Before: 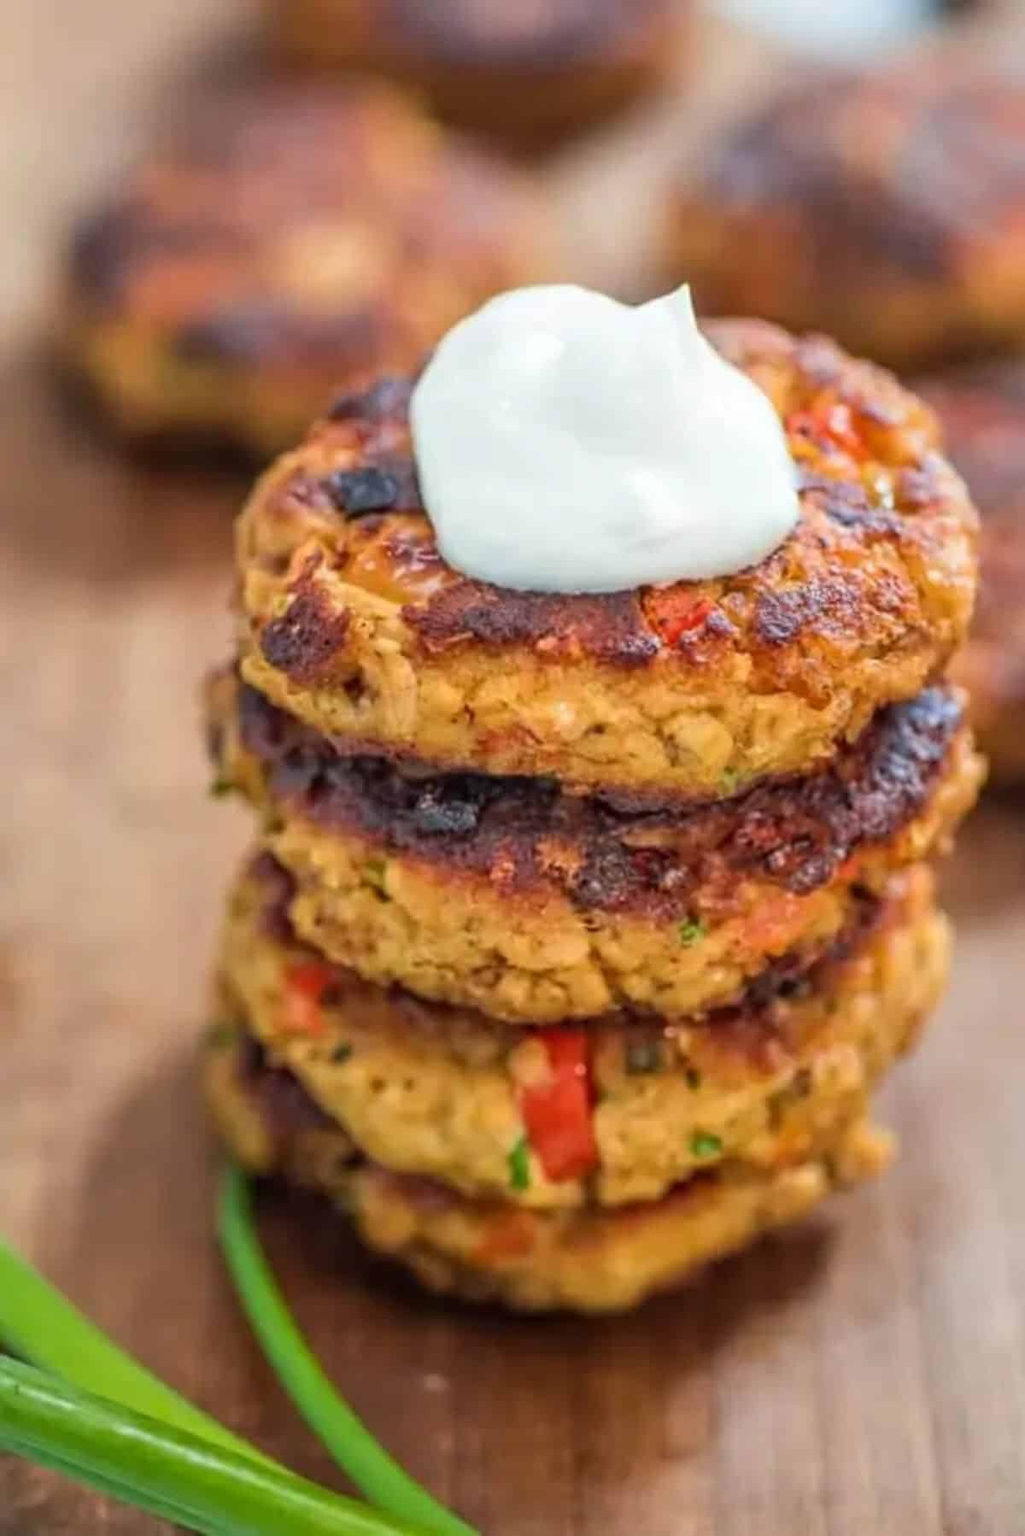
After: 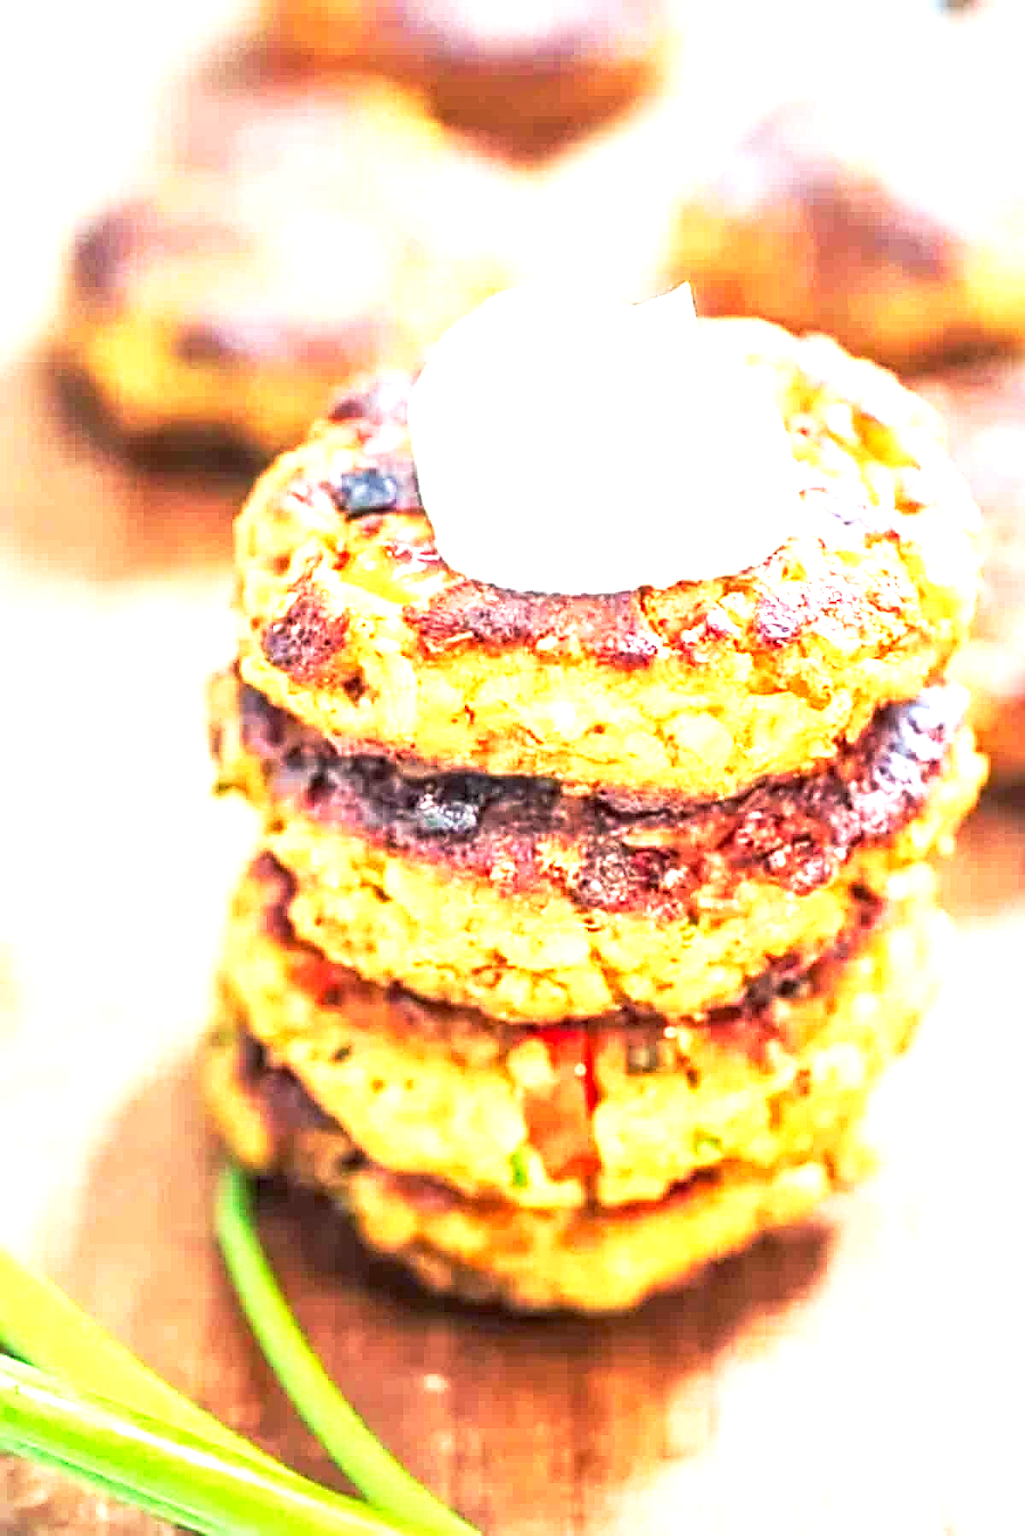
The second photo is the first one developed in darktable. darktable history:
sharpen: on, module defaults
exposure: exposure 2.25 EV, compensate exposure bias true, compensate highlight preservation false
local contrast: detail 130%
base curve: curves: ch0 [(0, 0) (0.257, 0.25) (0.482, 0.586) (0.757, 0.871) (1, 1)], preserve colors none
